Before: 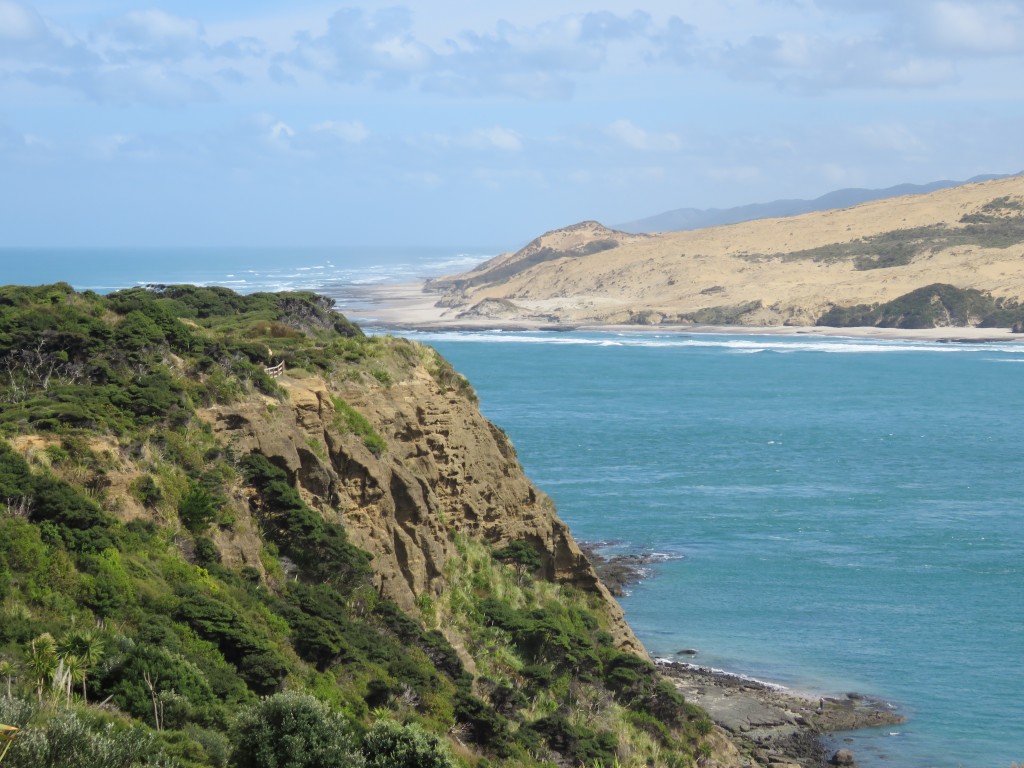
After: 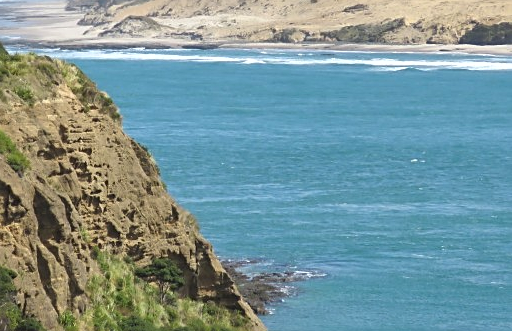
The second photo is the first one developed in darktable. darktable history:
shadows and highlights: shadows 52.5, soften with gaussian
exposure: exposure 0.203 EV, compensate highlight preservation false
sharpen: on, module defaults
crop: left 34.883%, top 36.816%, right 15.112%, bottom 20.005%
